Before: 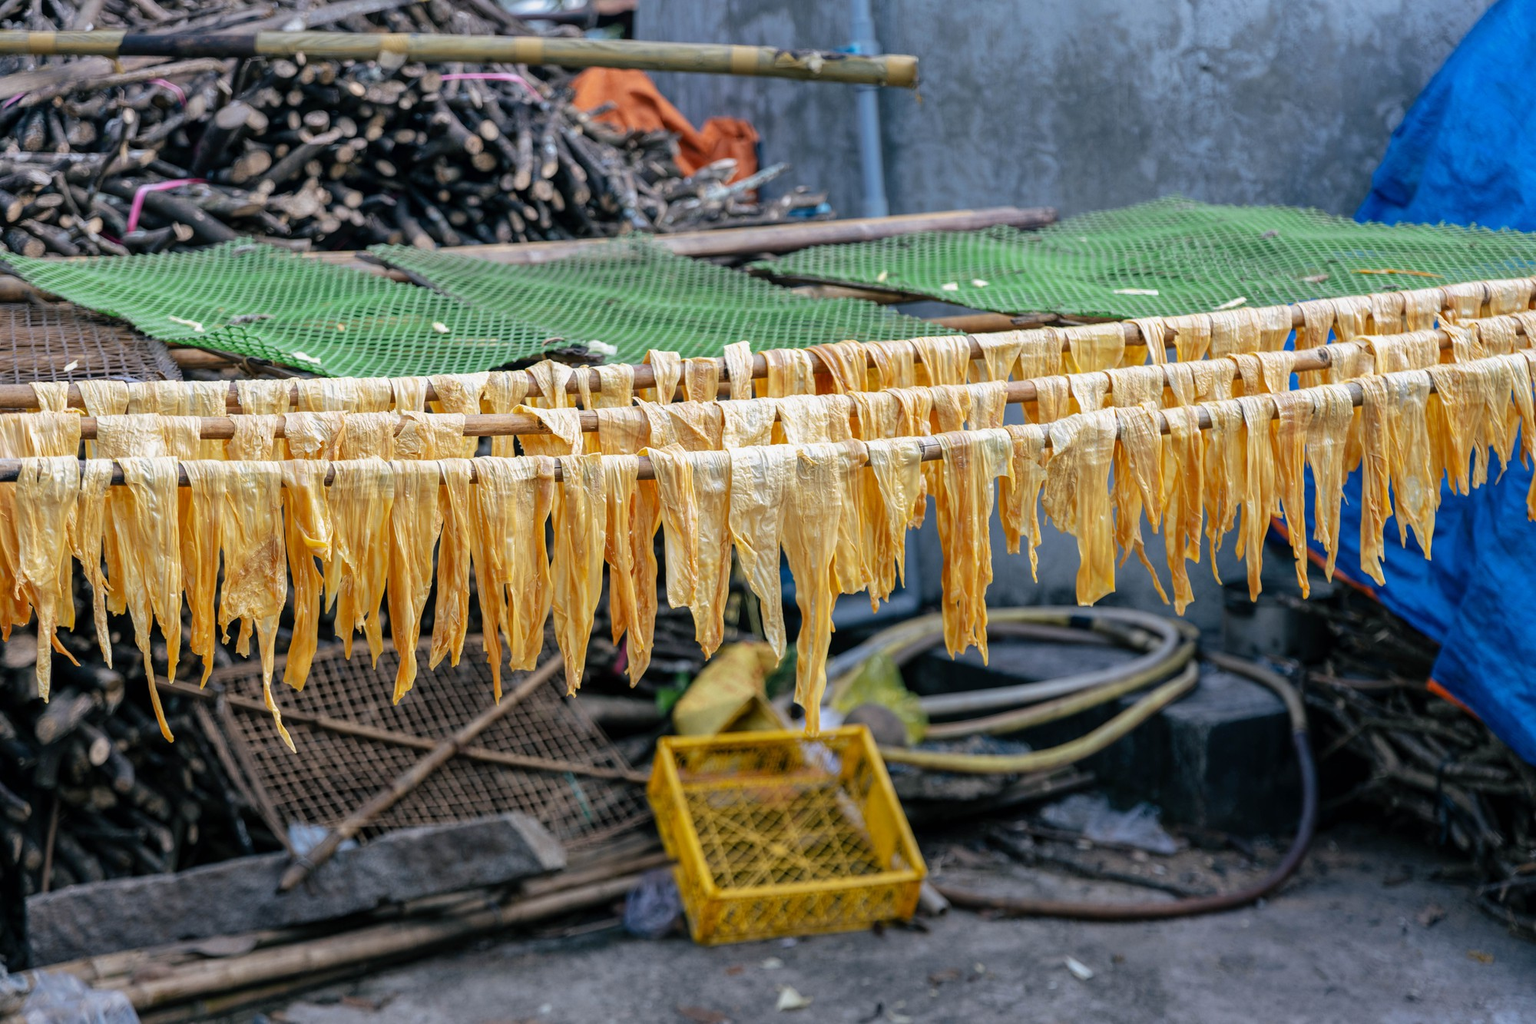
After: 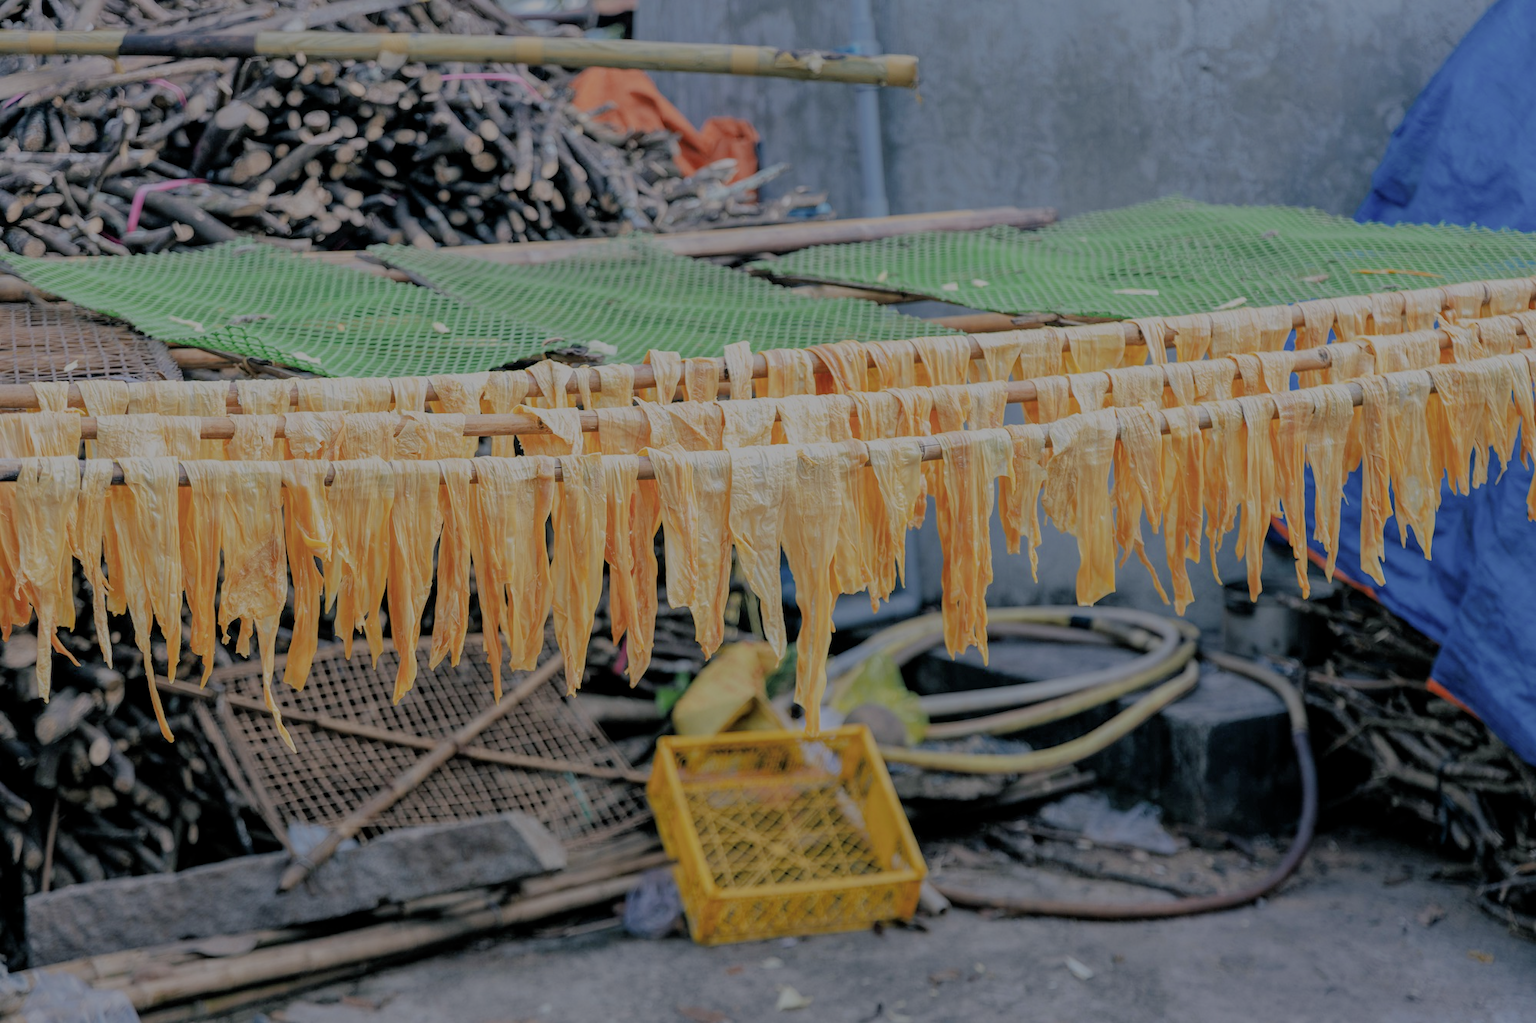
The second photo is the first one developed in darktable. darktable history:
filmic rgb: black relative exposure -8.01 EV, white relative exposure 8.02 EV, target black luminance 0%, hardness 2.44, latitude 75.78%, contrast 0.549, shadows ↔ highlights balance 0.015%
